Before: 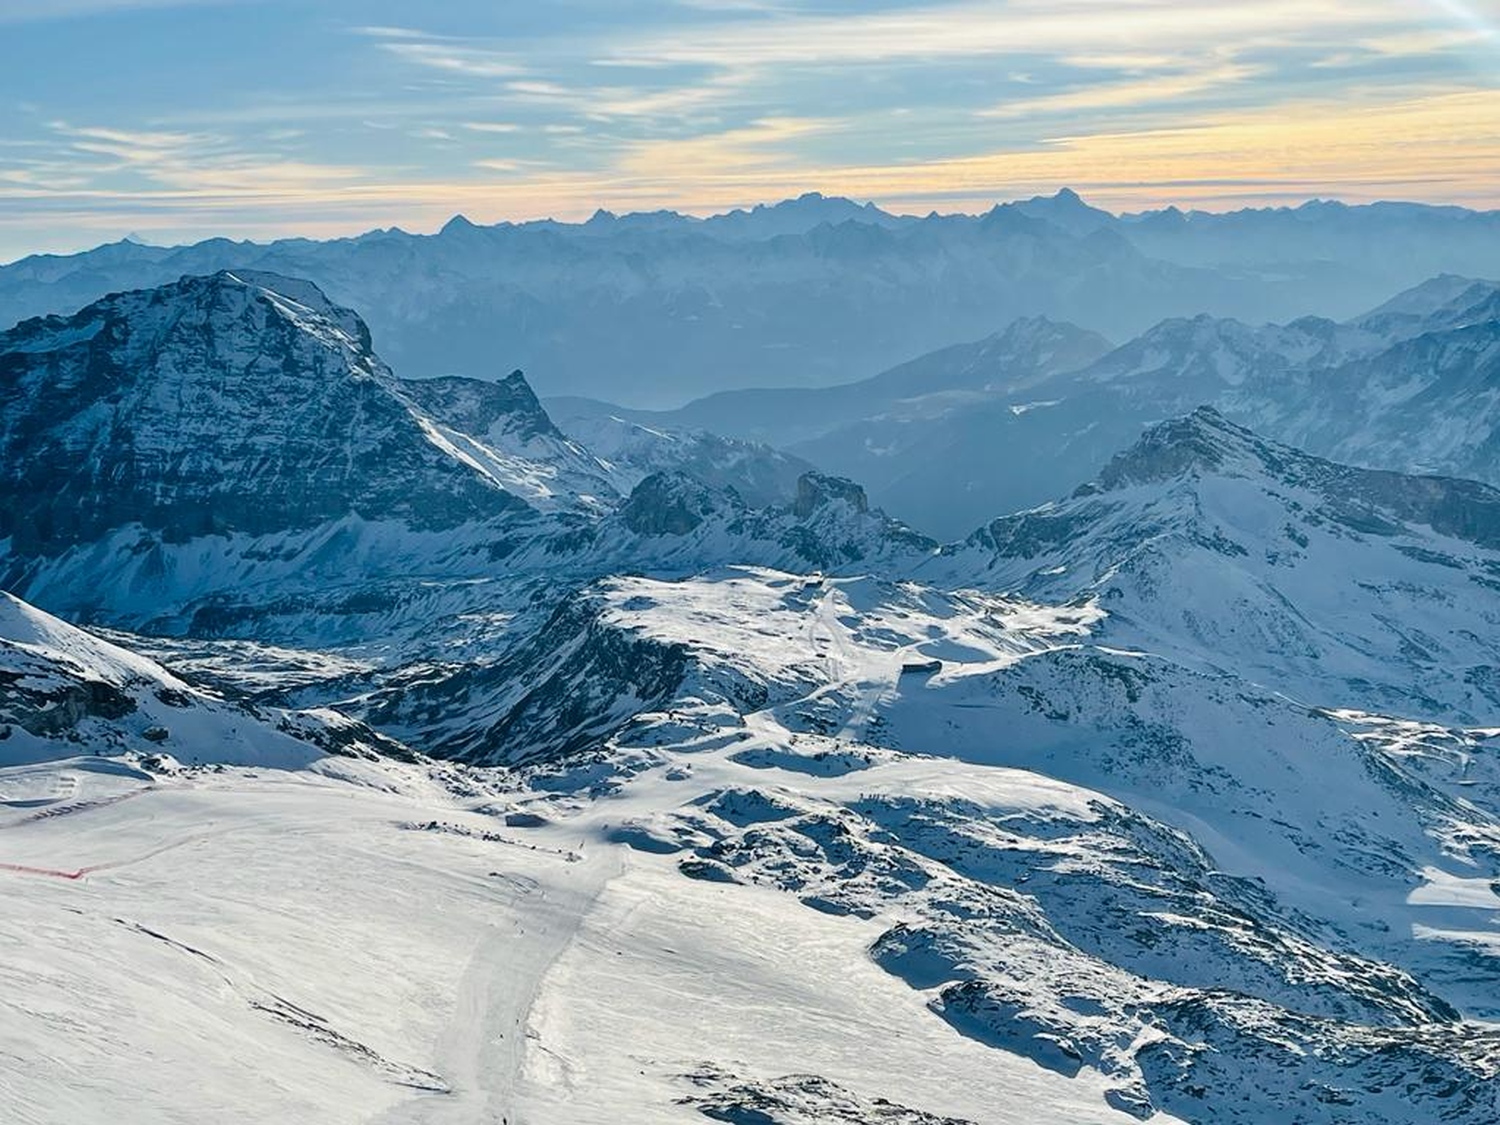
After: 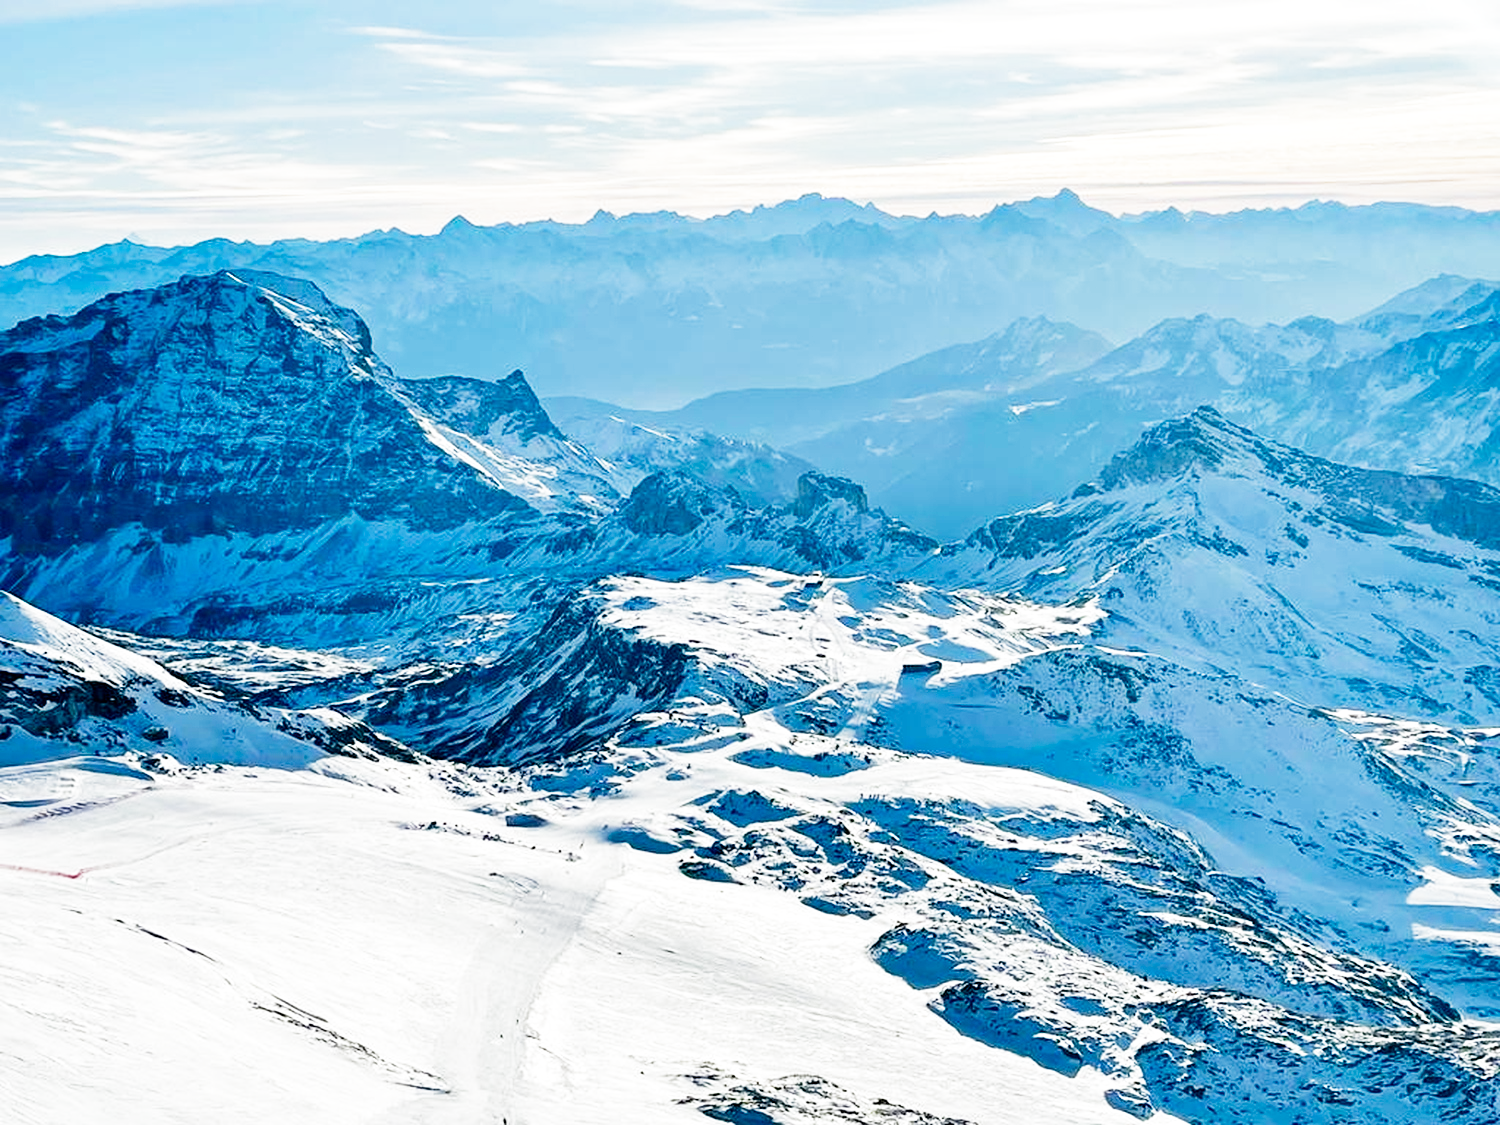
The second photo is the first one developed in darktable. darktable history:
color balance rgb: linear chroma grading › shadows 19.44%, linear chroma grading › highlights 3.42%, linear chroma grading › mid-tones 10.16%
filmic rgb: middle gray luminance 10%, black relative exposure -8.61 EV, white relative exposure 3.3 EV, threshold 6 EV, target black luminance 0%, hardness 5.2, latitude 44.69%, contrast 1.302, highlights saturation mix 5%, shadows ↔ highlights balance 24.64%, add noise in highlights 0, preserve chrominance no, color science v3 (2019), use custom middle-gray values true, iterations of high-quality reconstruction 0, contrast in highlights soft, enable highlight reconstruction true
